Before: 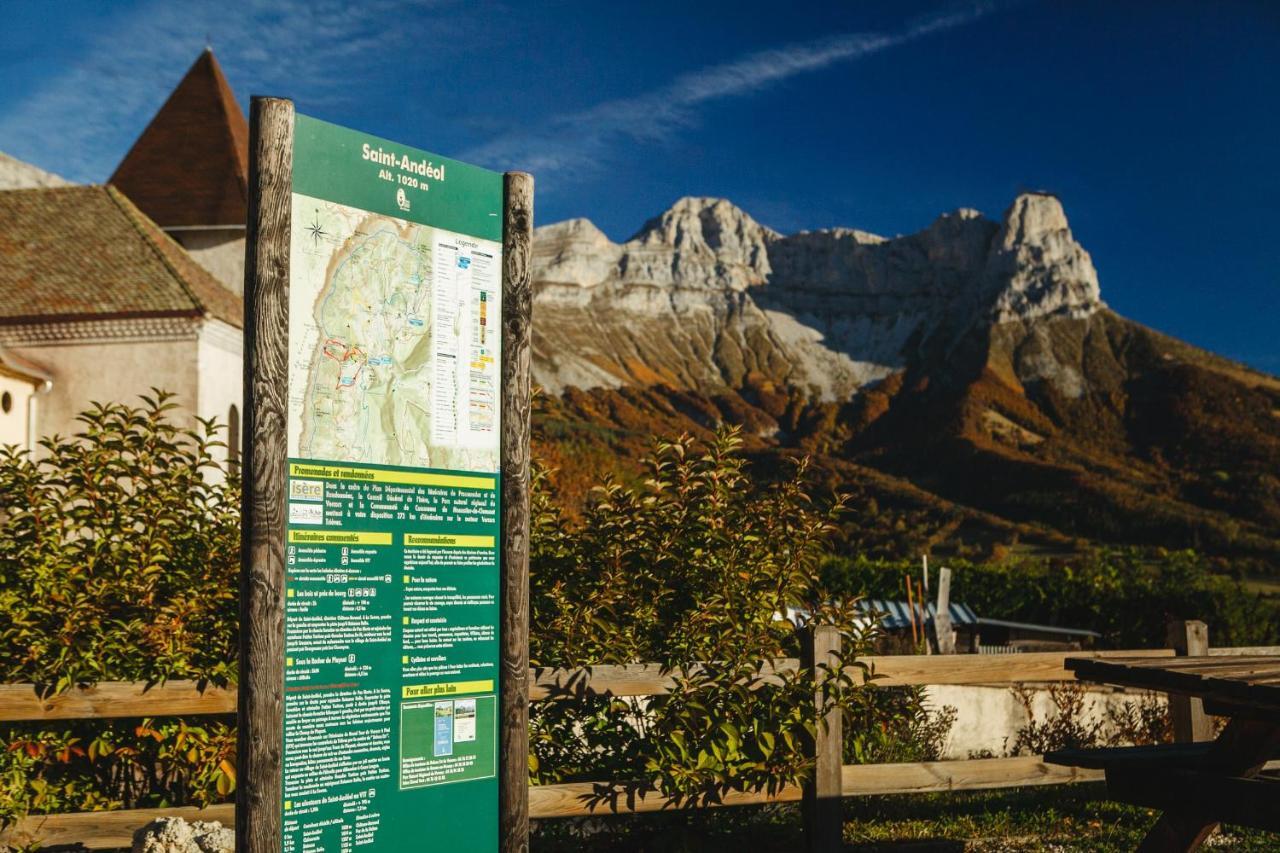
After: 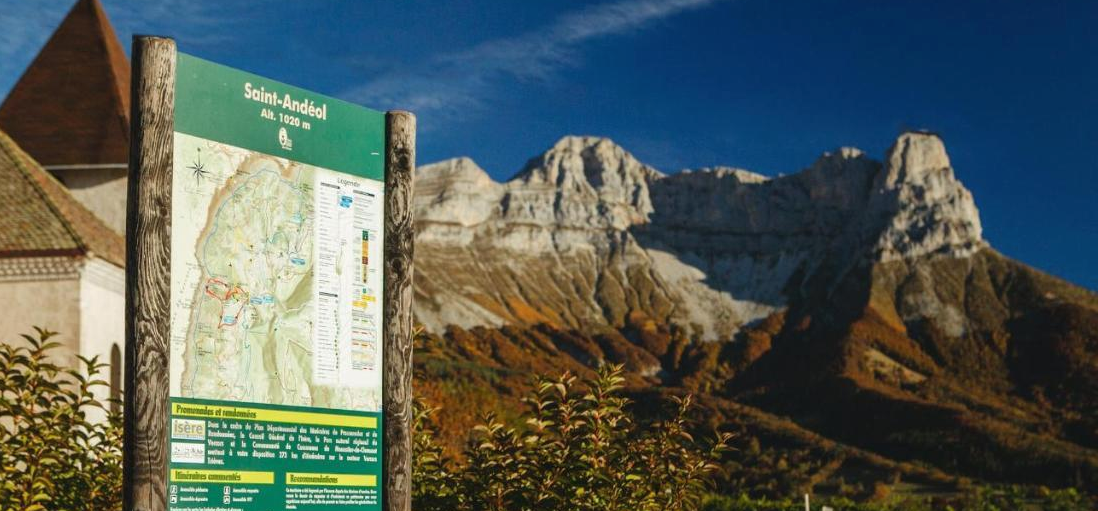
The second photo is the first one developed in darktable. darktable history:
crop and rotate: left 9.27%, top 7.27%, right 4.924%, bottom 32.736%
shadows and highlights: shadows 24.94, highlights -25.23
